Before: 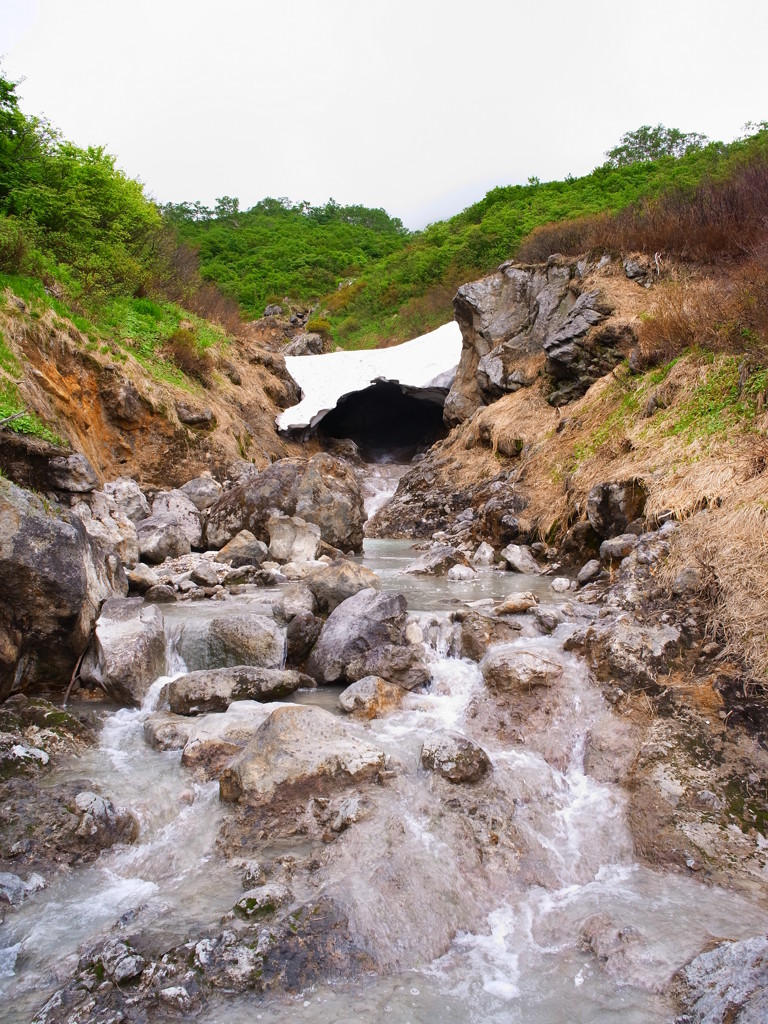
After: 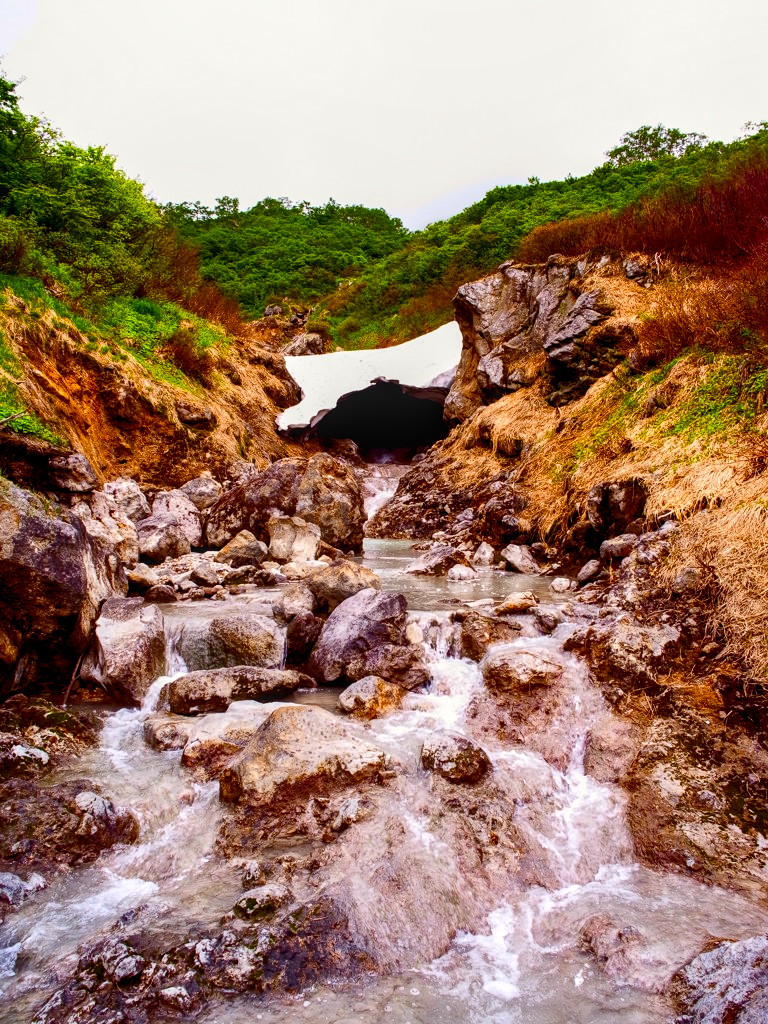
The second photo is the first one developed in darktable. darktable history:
contrast brightness saturation: contrast 0.209, brightness -0.107, saturation 0.214
local contrast: on, module defaults
color balance rgb: power › chroma 1.569%, power › hue 25.85°, global offset › luminance -1.026%, perceptual saturation grading › global saturation 20%, perceptual saturation grading › highlights -25.417%, perceptual saturation grading › shadows 25.348%, global vibrance 44.272%
